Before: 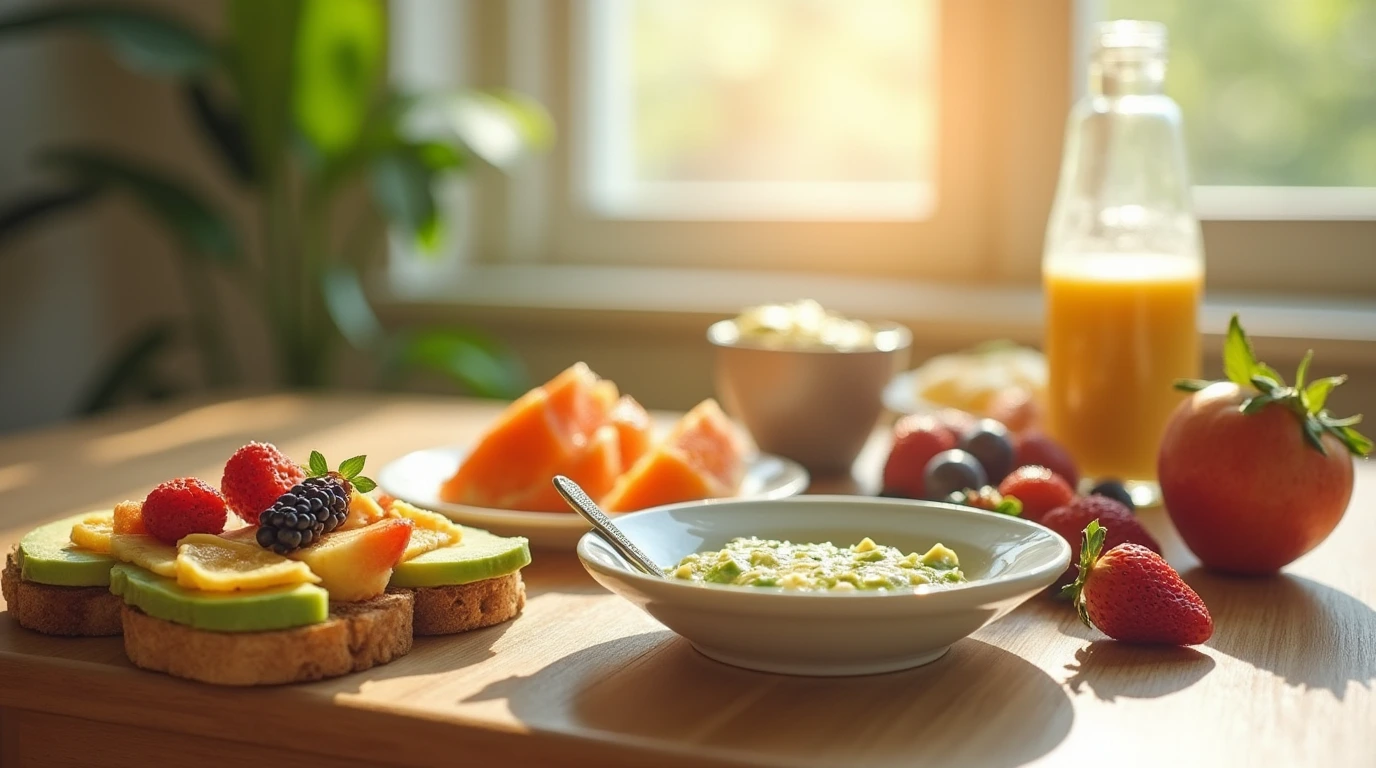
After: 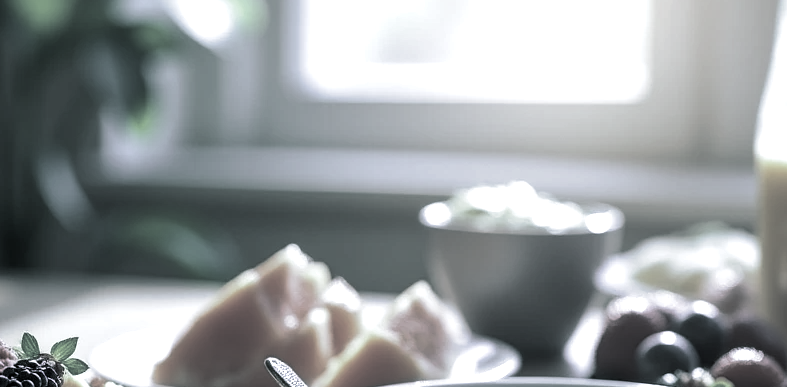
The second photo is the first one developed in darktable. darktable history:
crop: left 20.932%, top 15.471%, right 21.848%, bottom 34.081%
white balance: red 0.766, blue 1.537
color balance: lift [0.991, 1, 1, 1], gamma [0.996, 1, 1, 1], input saturation 98.52%, contrast 20.34%, output saturation 103.72%
split-toning: shadows › hue 201.6°, shadows › saturation 0.16, highlights › hue 50.4°, highlights › saturation 0.2, balance -49.9
color contrast: green-magenta contrast 0.3, blue-yellow contrast 0.15
